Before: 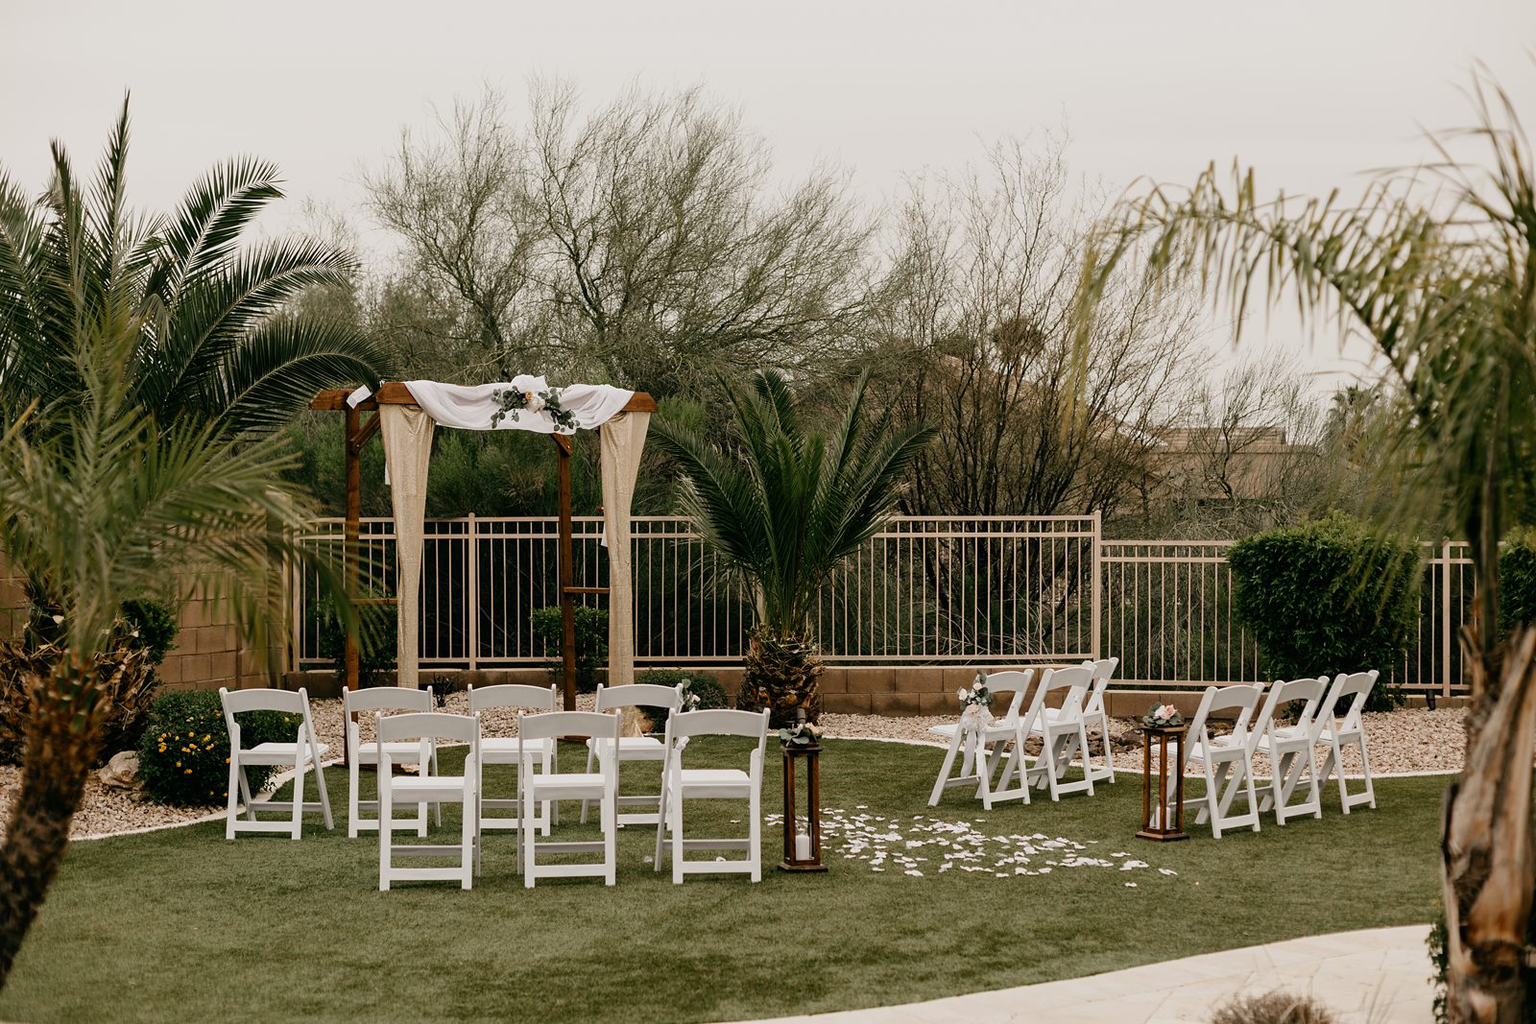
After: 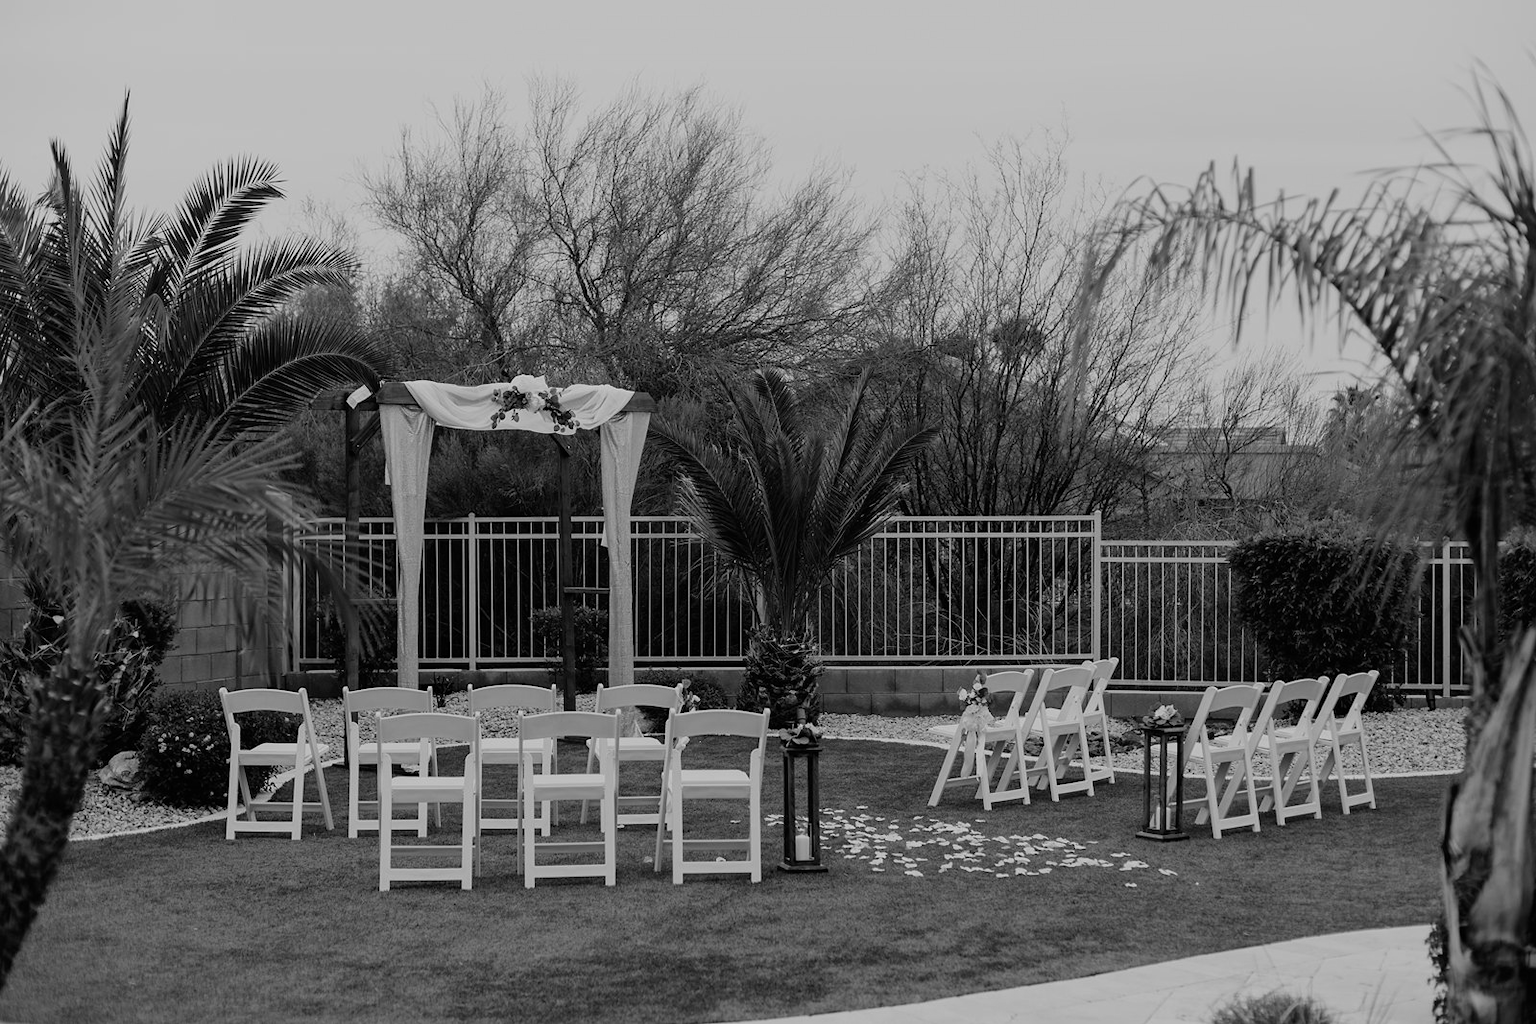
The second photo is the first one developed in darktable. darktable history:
exposure: exposure -0.462 EV, compensate highlight preservation false
monochrome: on, module defaults
